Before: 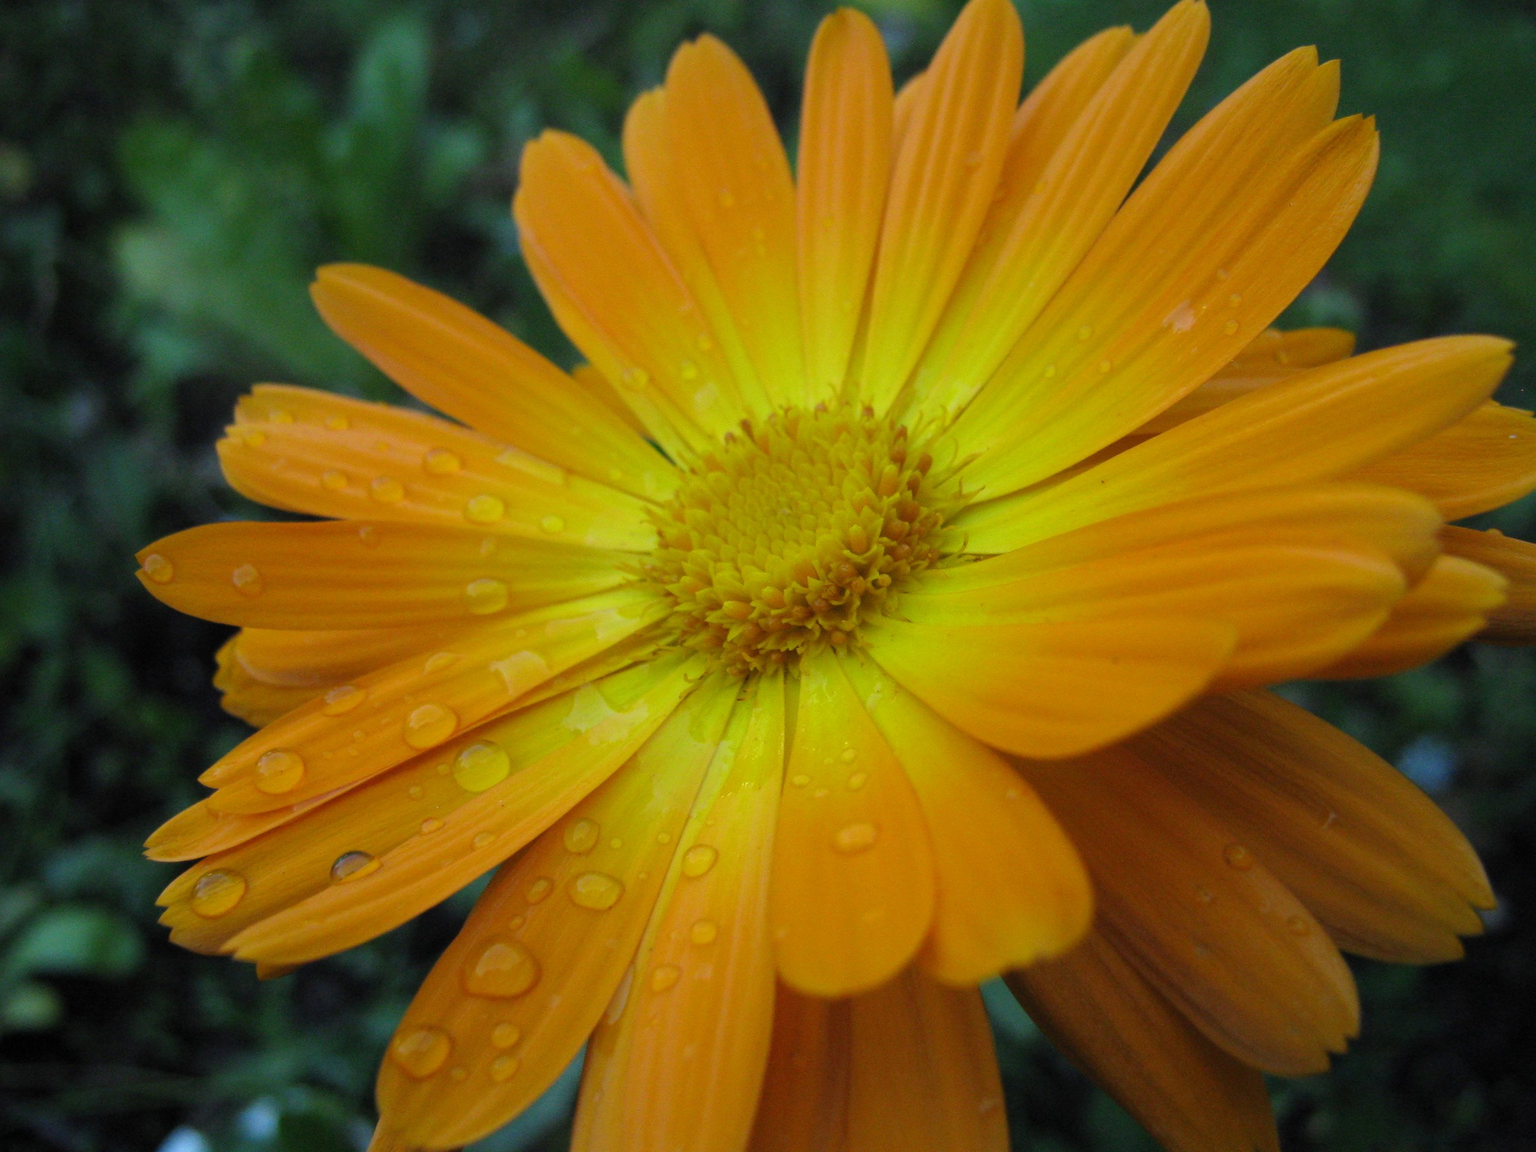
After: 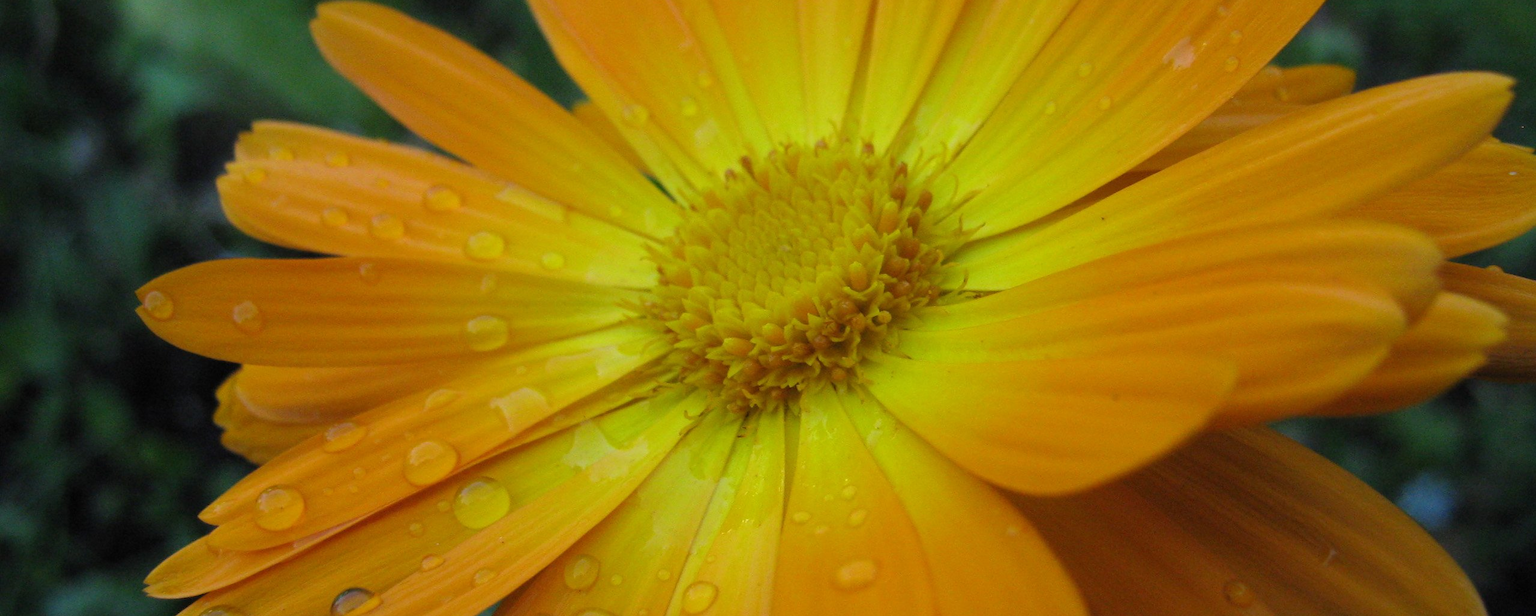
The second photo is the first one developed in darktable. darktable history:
crop and rotate: top 22.893%, bottom 23.548%
tone equalizer: edges refinement/feathering 500, mask exposure compensation -1.57 EV, preserve details no
